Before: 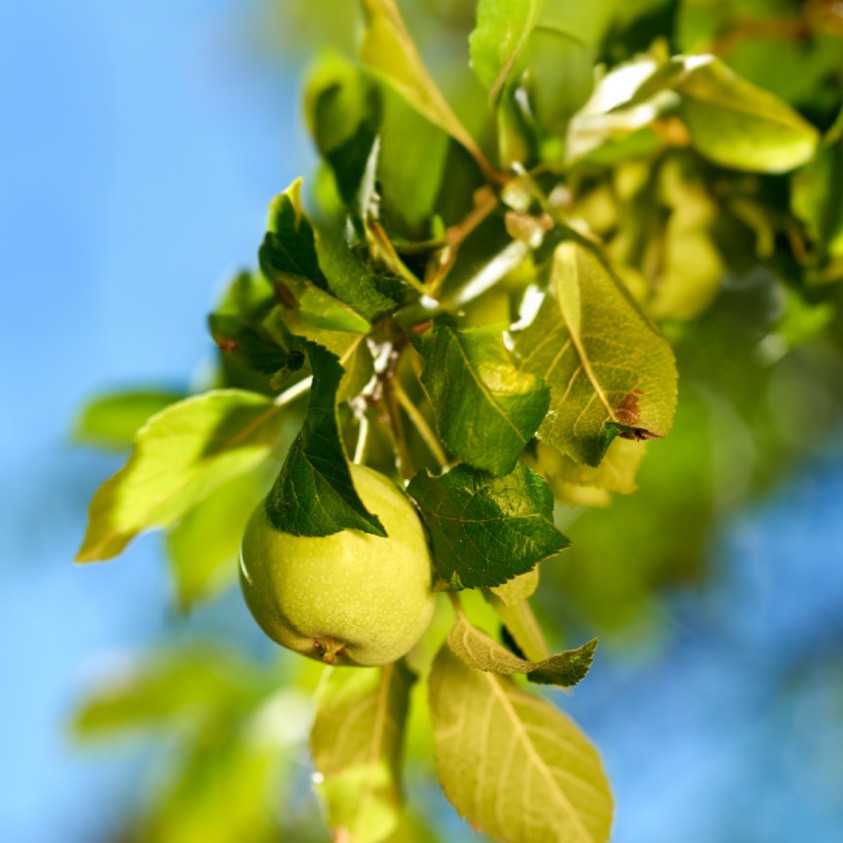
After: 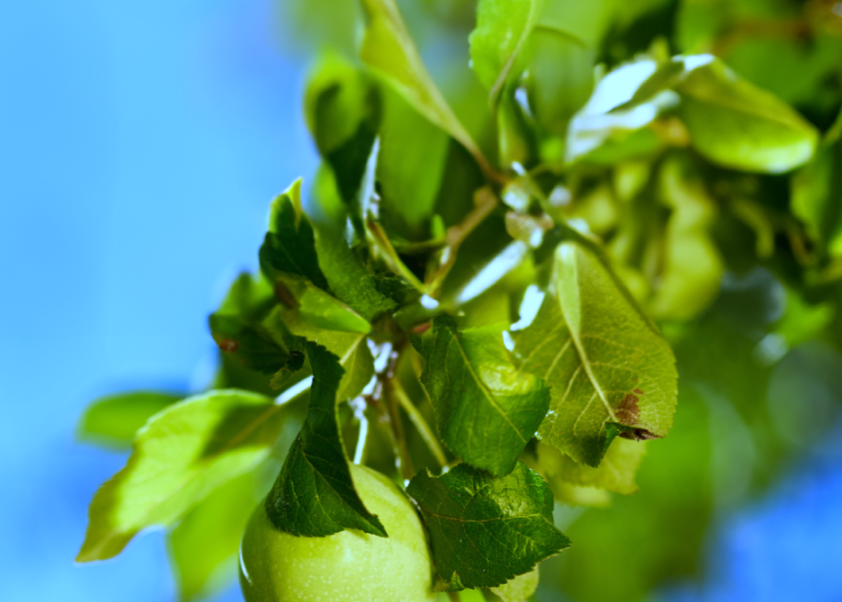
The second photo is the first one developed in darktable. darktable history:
crop: bottom 28.576%
white balance: red 0.766, blue 1.537
